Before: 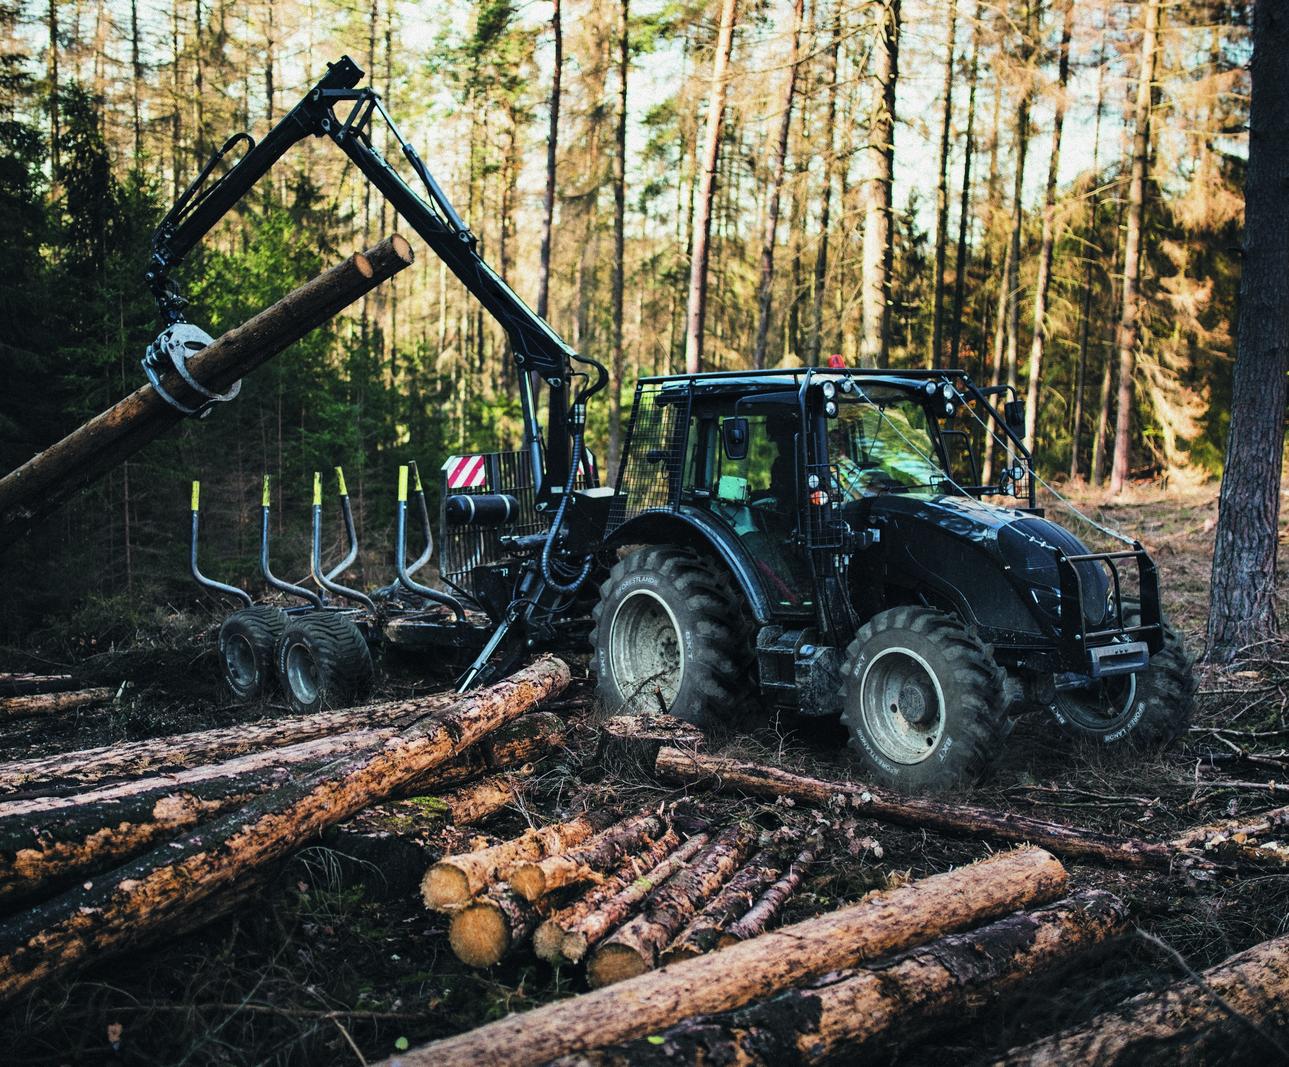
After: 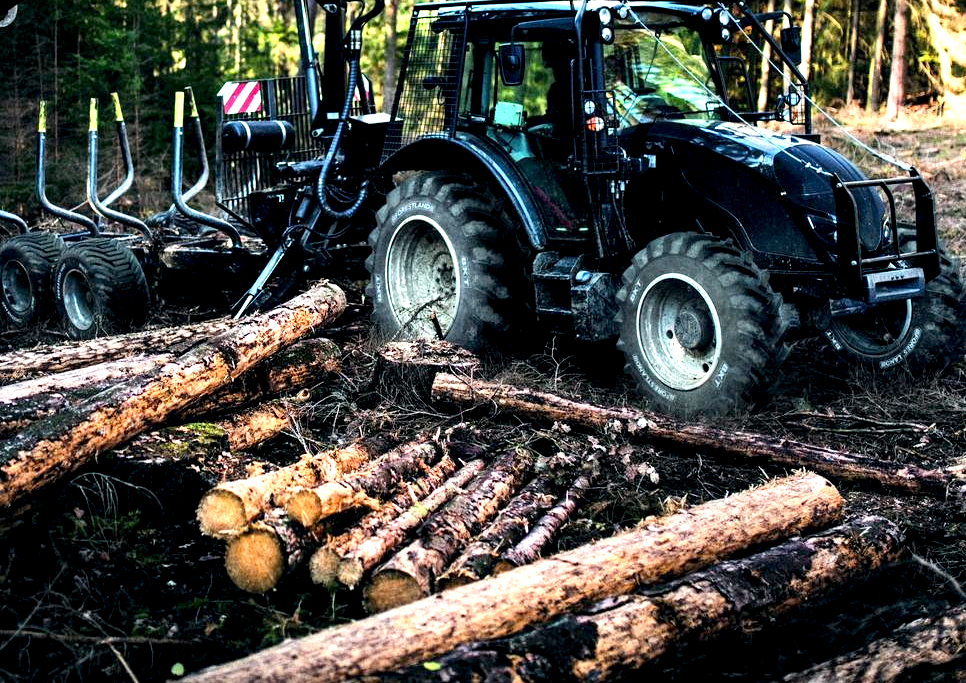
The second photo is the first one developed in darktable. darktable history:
crop and rotate: left 17.401%, top 35.079%, right 7.635%, bottom 0.848%
exposure: black level correction 0.011, exposure 0.7 EV, compensate highlight preservation false
tone equalizer: -8 EV -0.389 EV, -7 EV -0.416 EV, -6 EV -0.365 EV, -5 EV -0.202 EV, -3 EV 0.215 EV, -2 EV 0.361 EV, -1 EV 0.378 EV, +0 EV 0.386 EV, smoothing diameter 2.15%, edges refinement/feathering 22.19, mask exposure compensation -1.57 EV, filter diffusion 5
